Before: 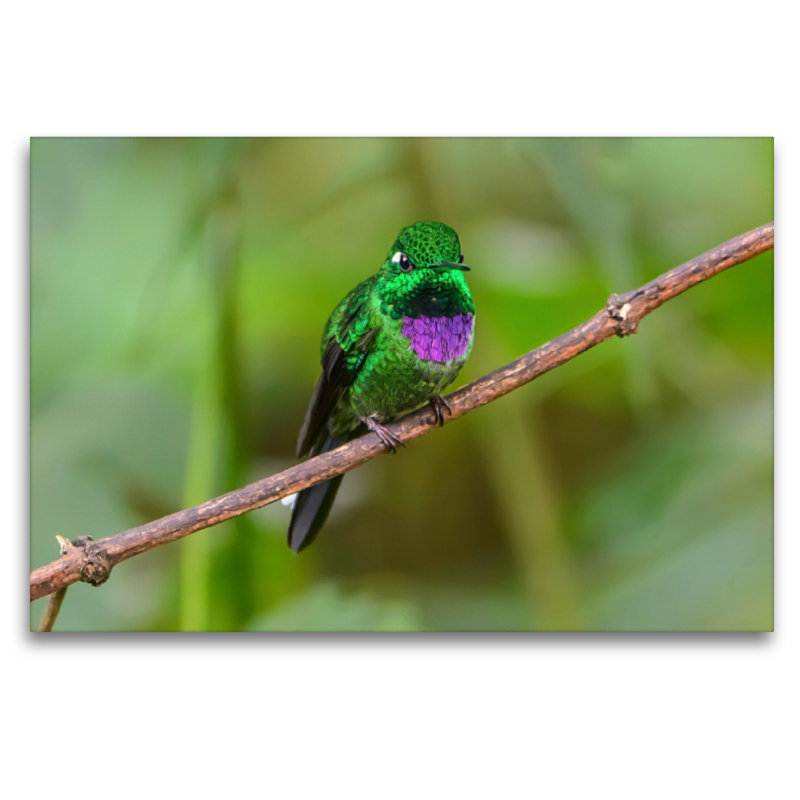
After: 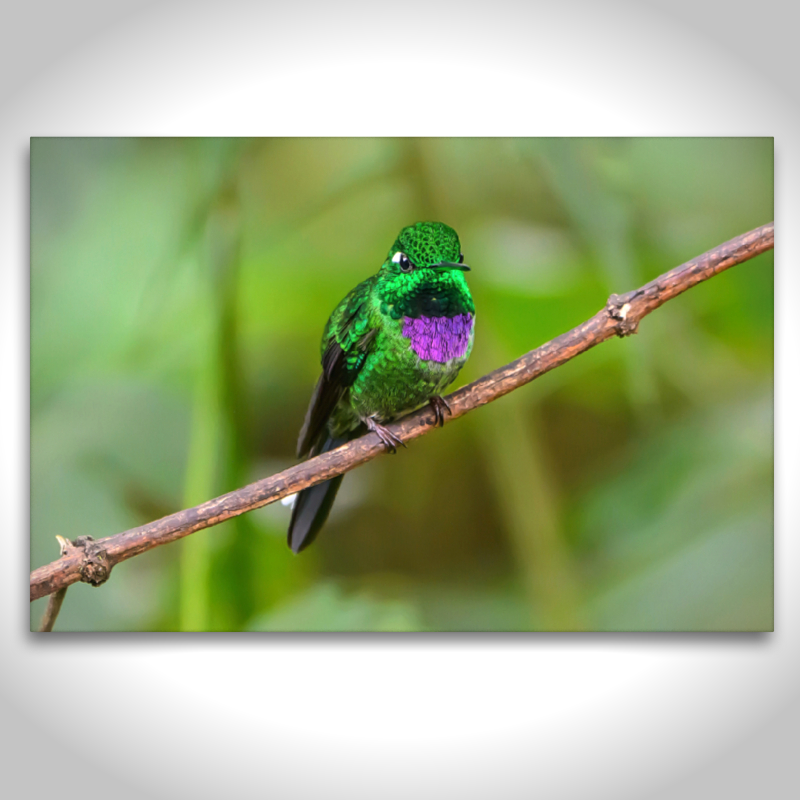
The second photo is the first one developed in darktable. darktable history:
exposure: exposure 0.202 EV, compensate highlight preservation false
vignetting: fall-off start 88.63%, fall-off radius 44.28%, brightness -0.522, saturation -0.519, width/height ratio 1.154
